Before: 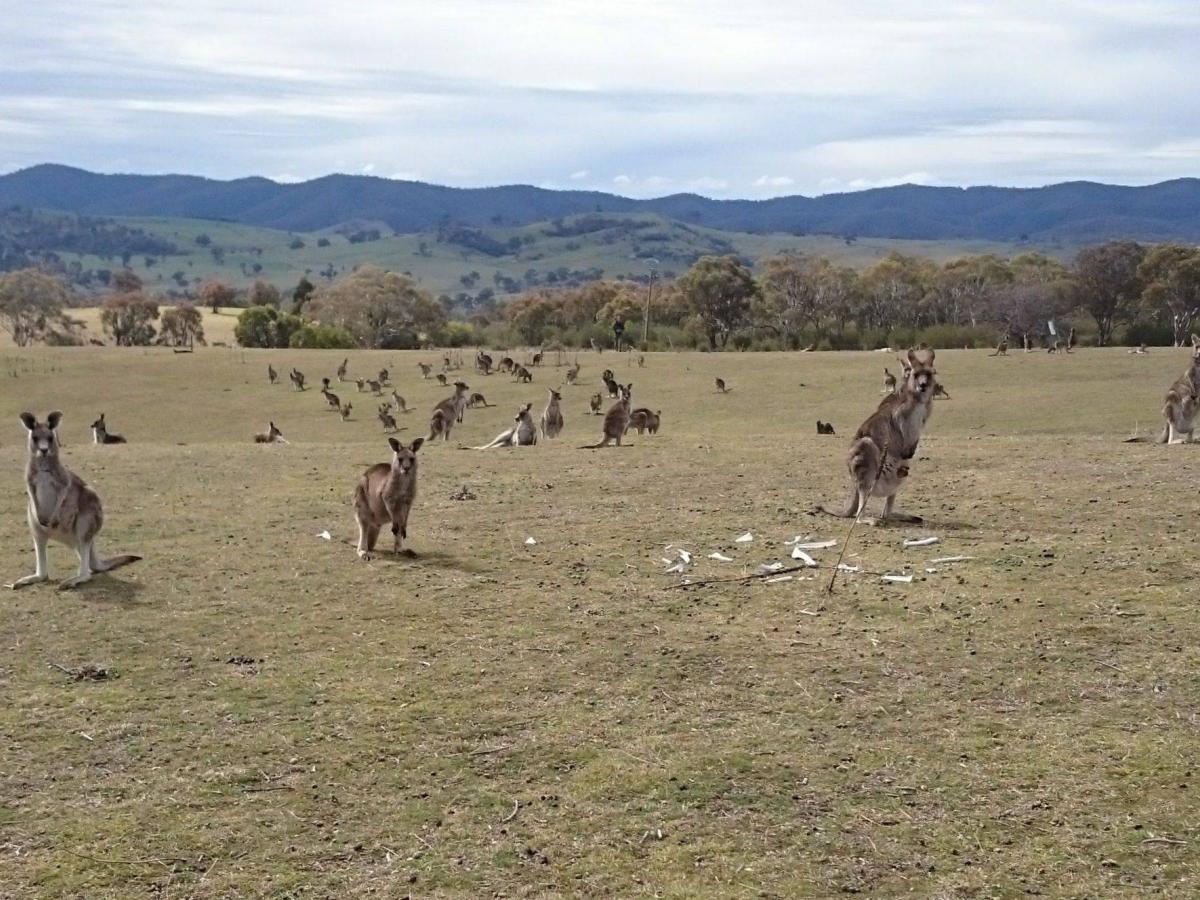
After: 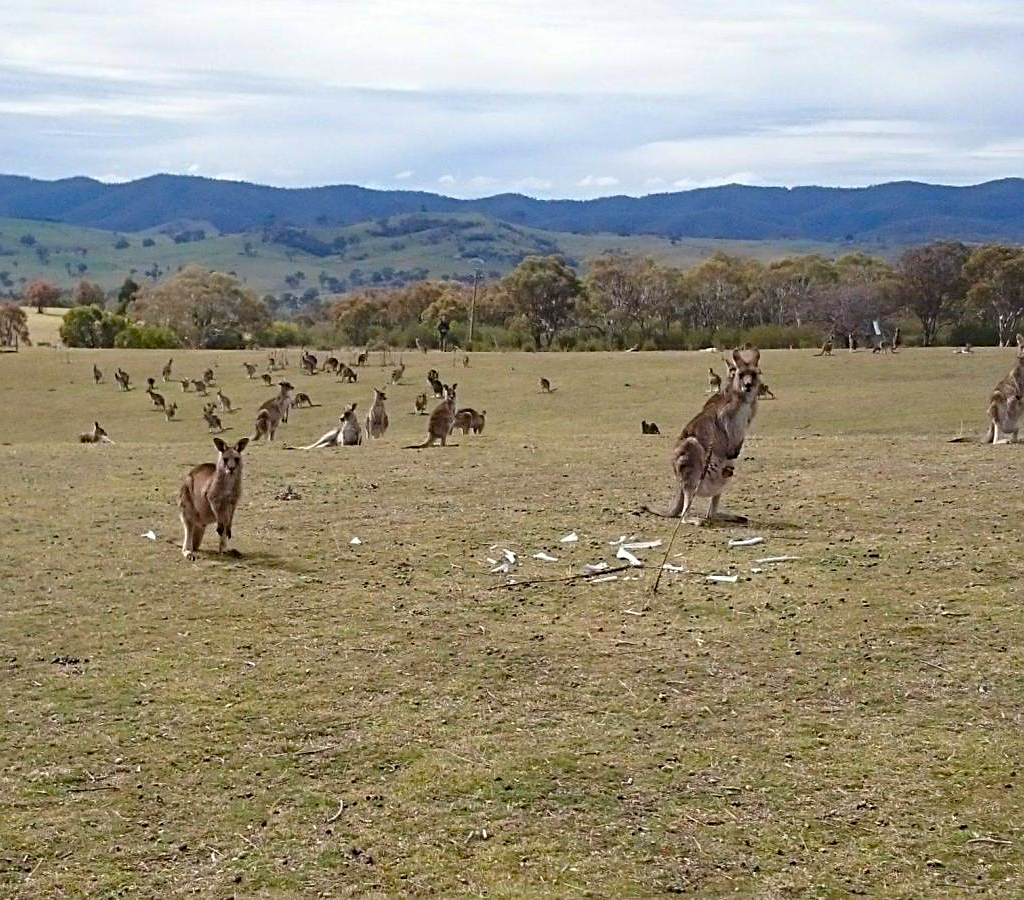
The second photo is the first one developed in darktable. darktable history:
color balance rgb: shadows lift › hue 85.99°, perceptual saturation grading › global saturation 20%, perceptual saturation grading › highlights -25.16%, perceptual saturation grading › shadows 24.515%, global vibrance 20%
crop and rotate: left 14.661%
sharpen: on, module defaults
